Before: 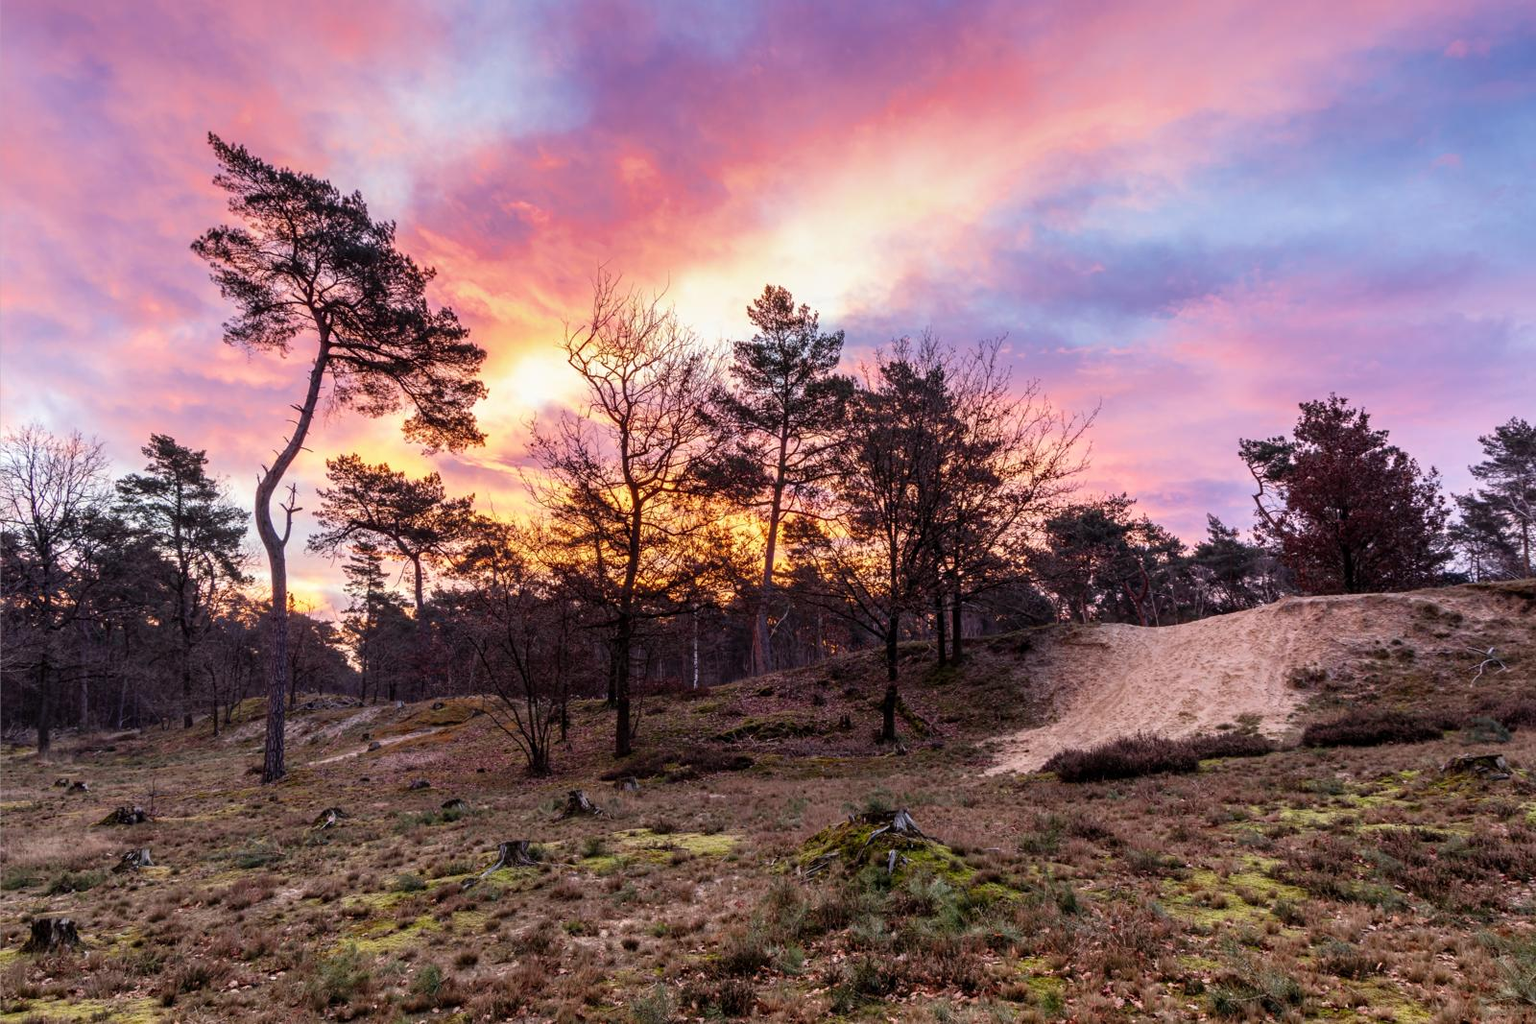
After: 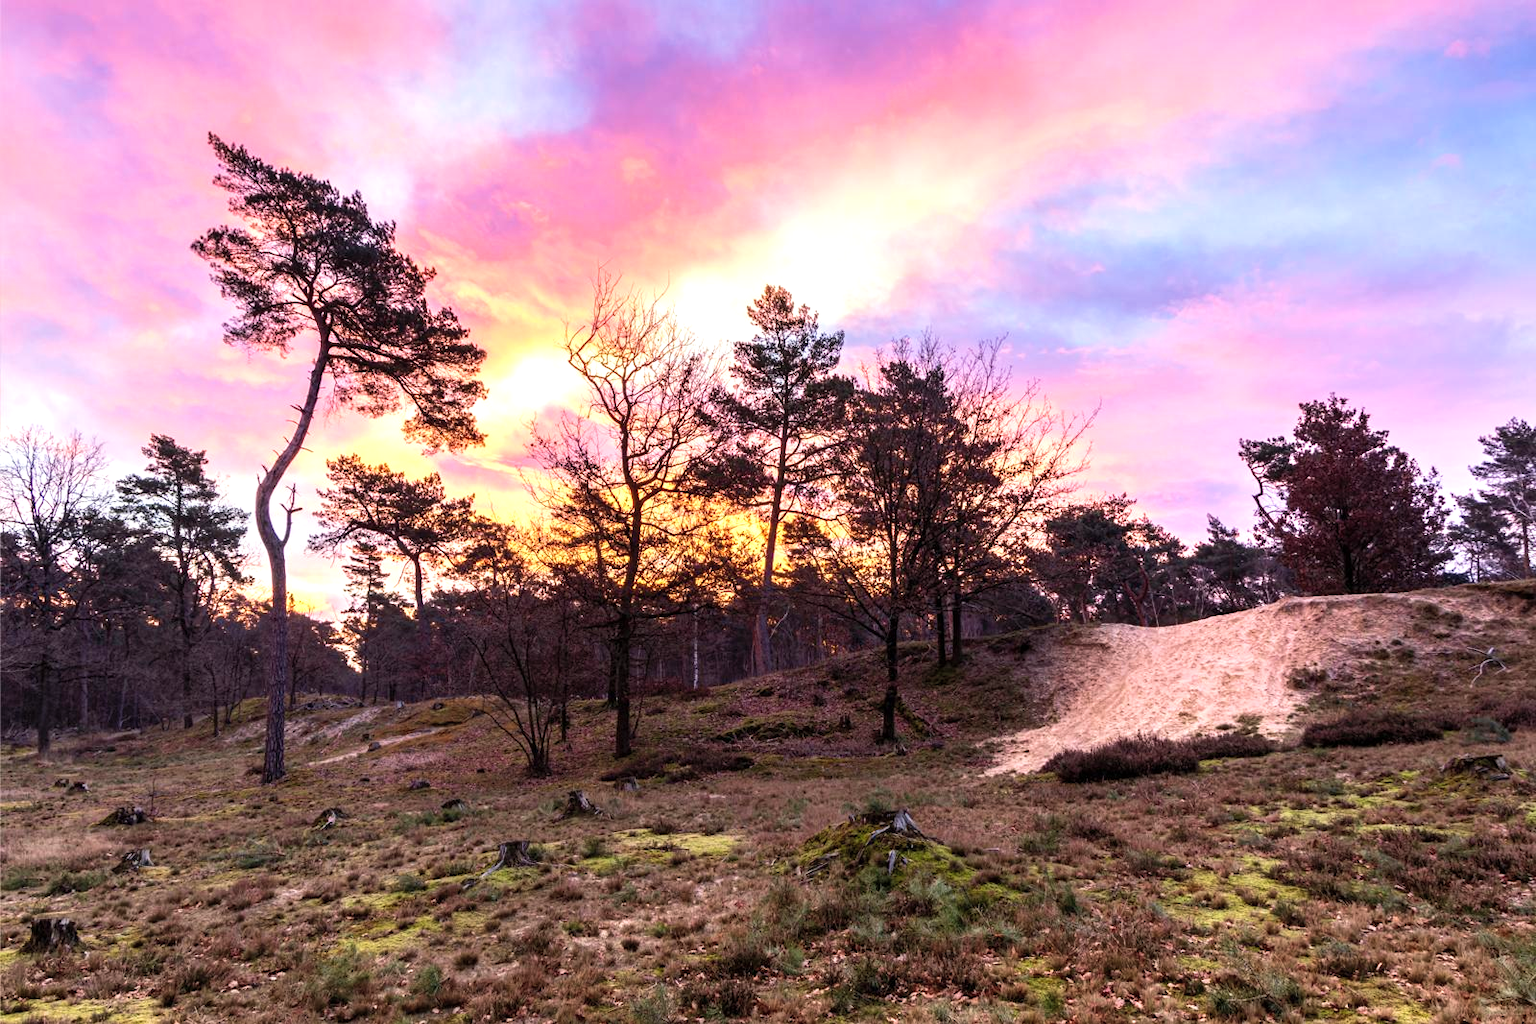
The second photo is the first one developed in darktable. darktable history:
tone equalizer: -8 EV 0.001 EV, -7 EV -0.002 EV, -6 EV 0.005 EV, -5 EV -0.026 EV, -4 EV -0.093 EV, -3 EV -0.17 EV, -2 EV 0.226 EV, -1 EV 0.722 EV, +0 EV 0.485 EV
velvia: on, module defaults
contrast brightness saturation: contrast 0.046, brightness 0.059, saturation 0.01
